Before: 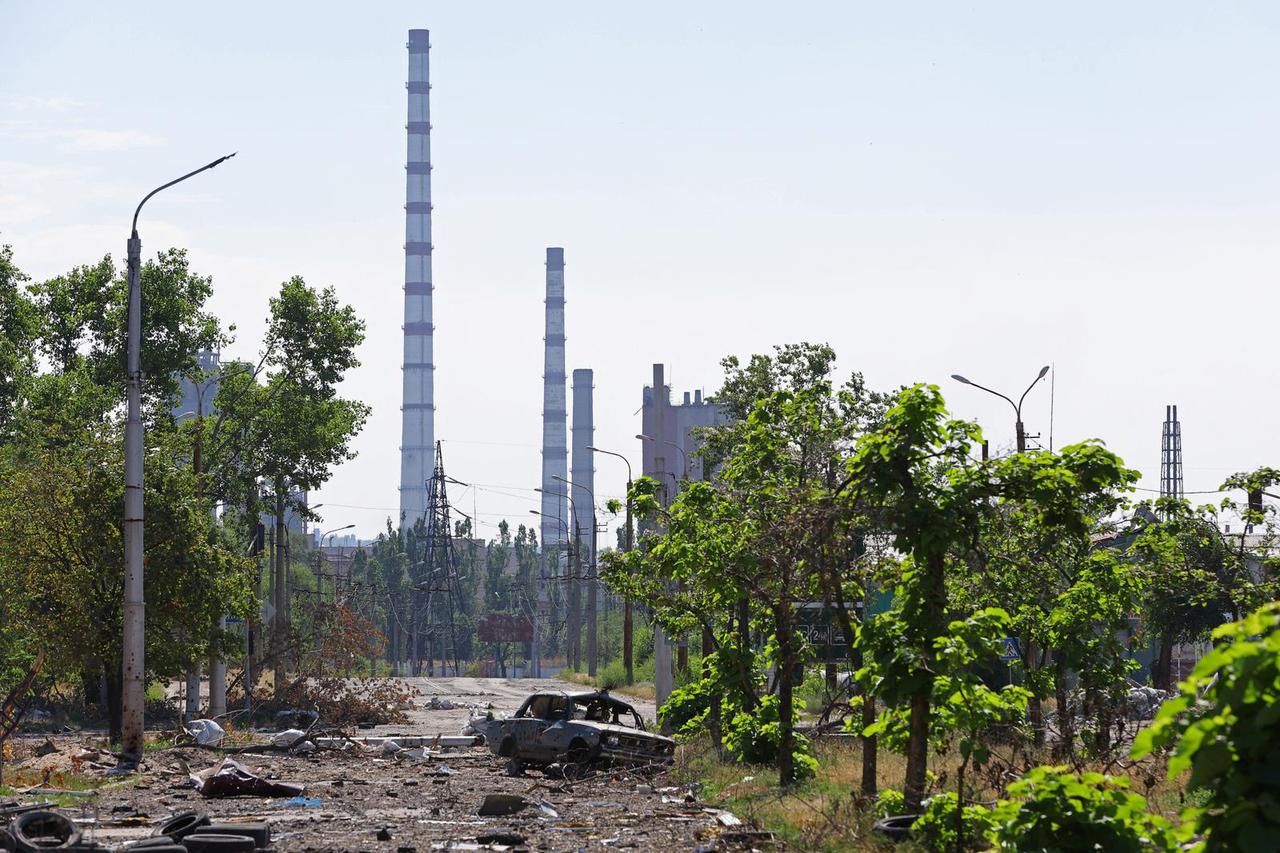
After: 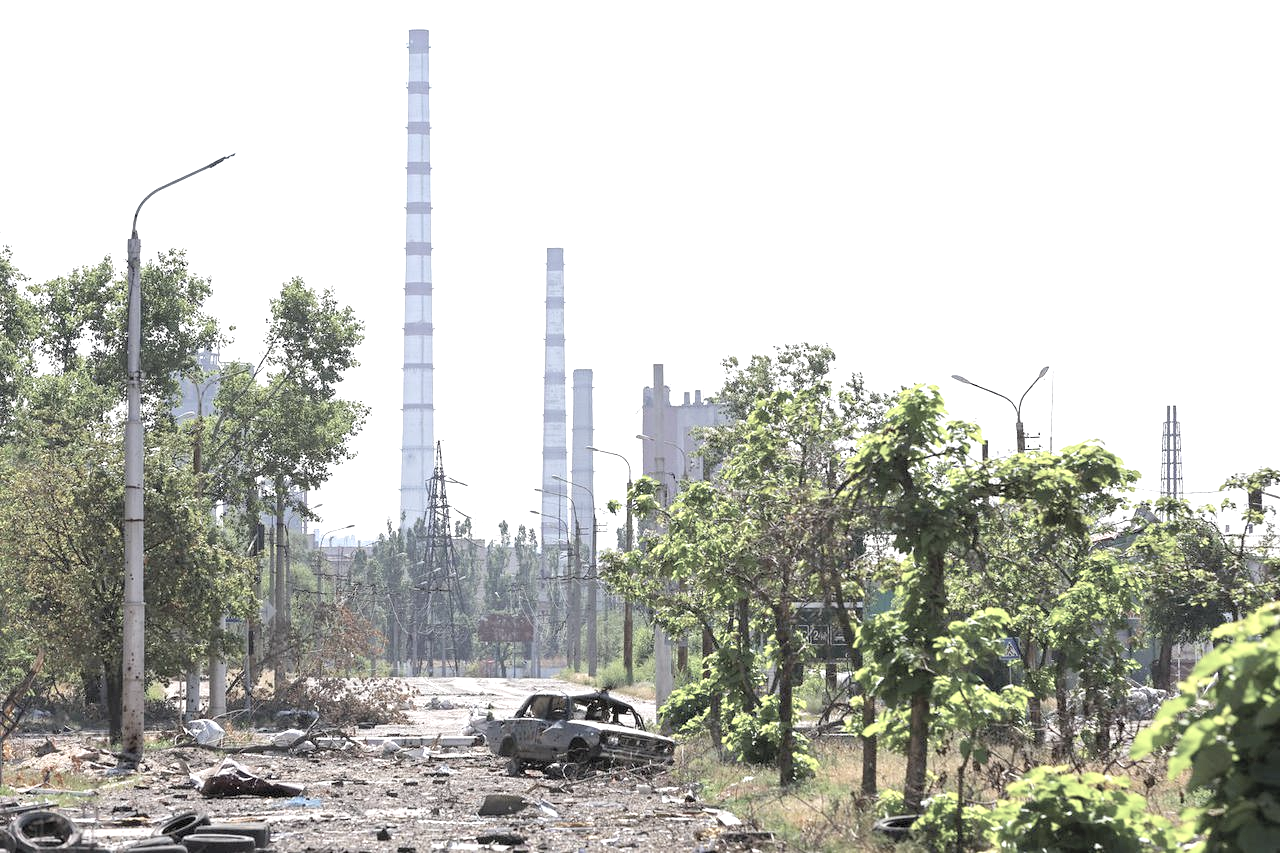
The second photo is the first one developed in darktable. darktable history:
exposure: black level correction 0.001, exposure 1.128 EV, compensate exposure bias true, compensate highlight preservation false
color zones: curves: ch1 [(0, 0.469) (0.01, 0.469) (0.12, 0.446) (0.248, 0.469) (0.5, 0.5) (0.748, 0.5) (0.99, 0.469) (1, 0.469)], mix -64.13%
contrast brightness saturation: brightness 0.184, saturation -0.506
